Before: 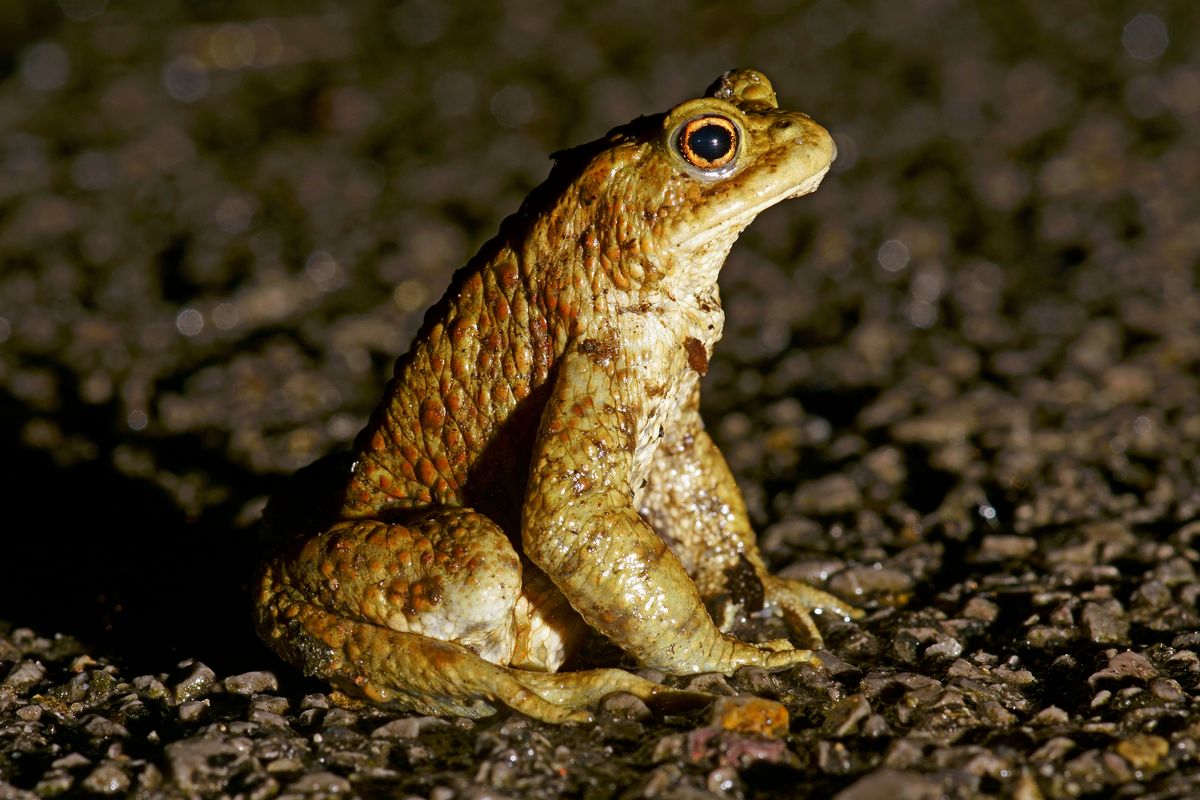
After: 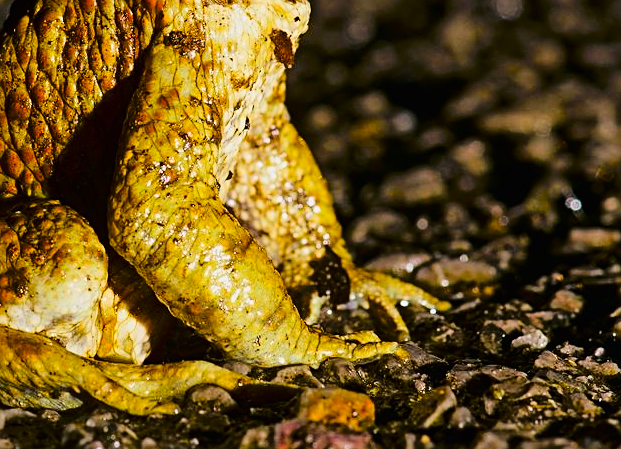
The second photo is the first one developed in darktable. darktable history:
color balance rgb: perceptual saturation grading › global saturation 31.066%, global vibrance 20%
crop: left 34.547%, top 38.593%, right 13.67%, bottom 5.163%
tone curve: curves: ch0 [(0, 0.006) (0.184, 0.117) (0.405, 0.46) (0.456, 0.528) (0.634, 0.728) (0.877, 0.89) (0.984, 0.935)]; ch1 [(0, 0) (0.443, 0.43) (0.492, 0.489) (0.566, 0.579) (0.595, 0.625) (0.608, 0.667) (0.65, 0.729) (1, 1)]; ch2 [(0, 0) (0.33, 0.301) (0.421, 0.443) (0.447, 0.489) (0.495, 0.505) (0.537, 0.583) (0.586, 0.591) (0.663, 0.686) (1, 1)], color space Lab, linked channels, preserve colors none
sharpen: on, module defaults
